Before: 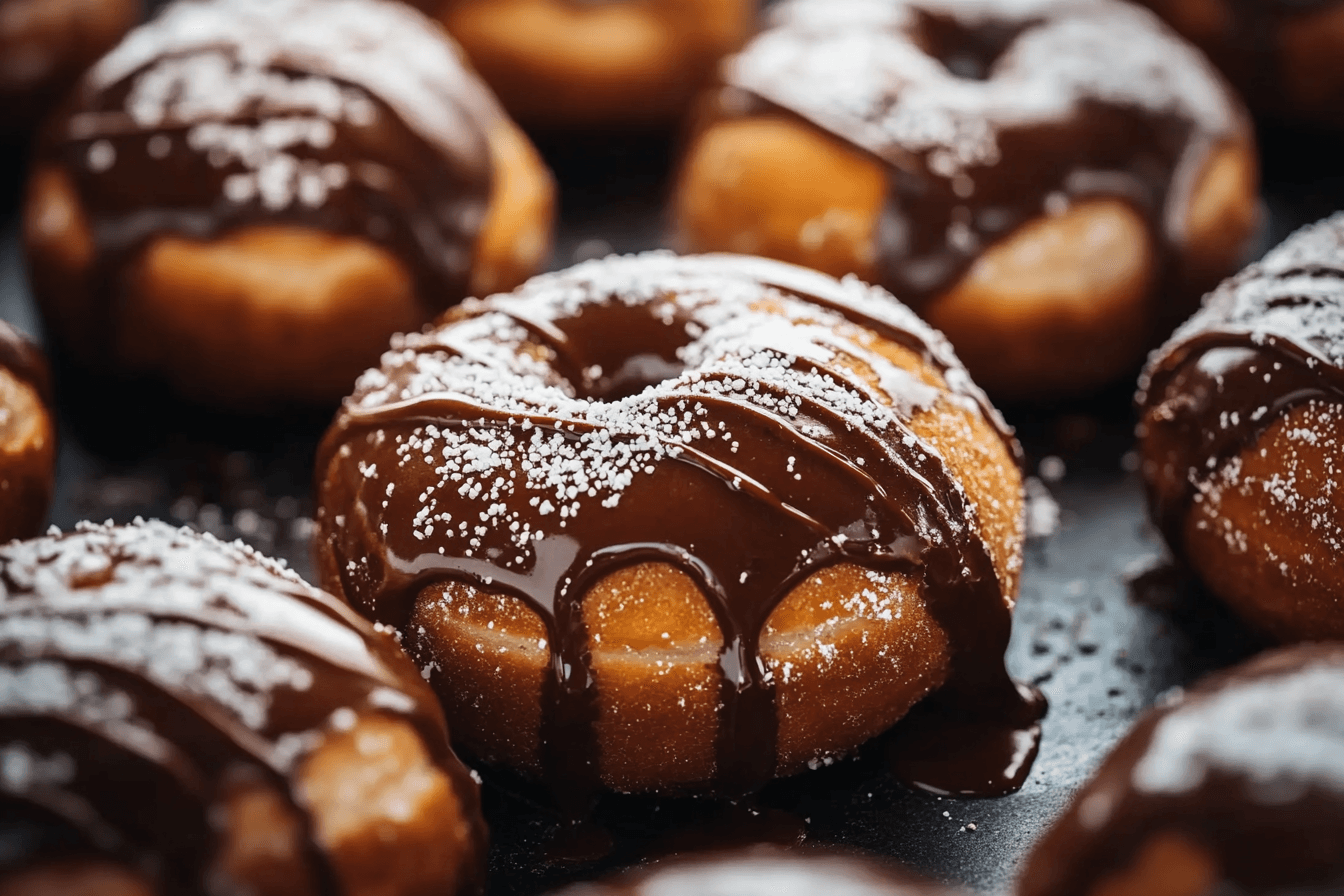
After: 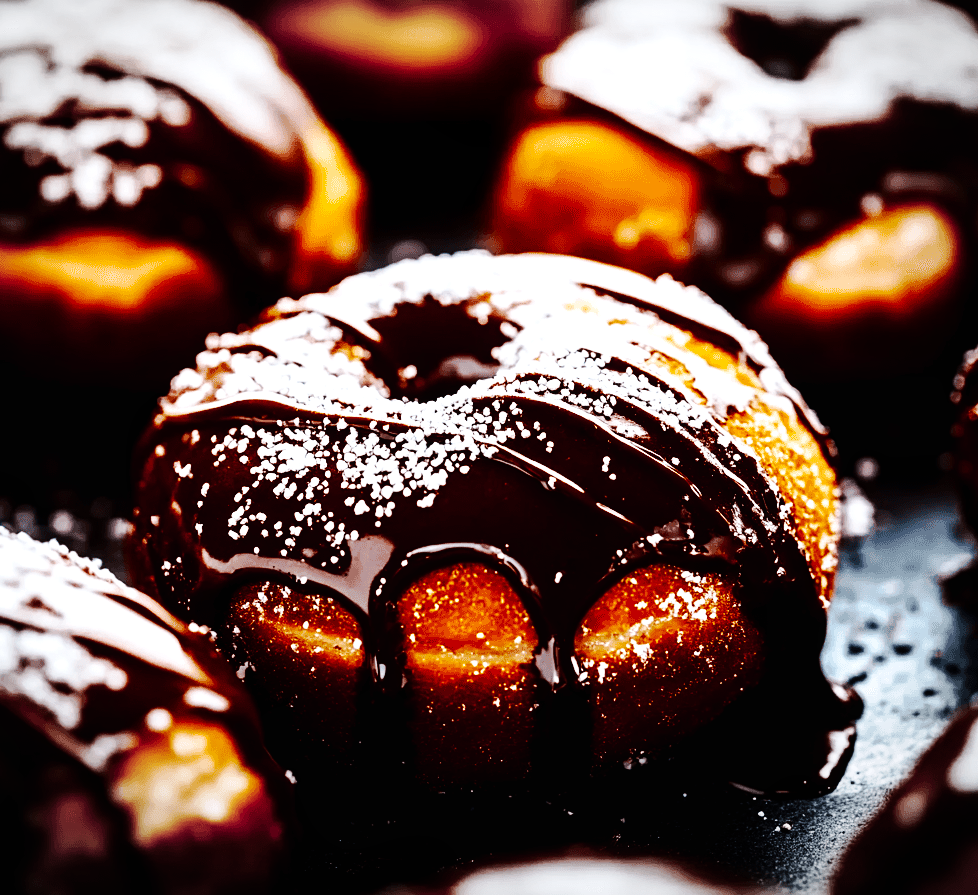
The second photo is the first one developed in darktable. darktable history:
contrast brightness saturation: contrast 0.07, brightness -0.14, saturation 0.105
color balance rgb: highlights gain › luminance 16.634%, highlights gain › chroma 2.856%, highlights gain › hue 263.04°, global offset › luminance -0.836%, linear chroma grading › global chroma 0.72%, perceptual saturation grading › global saturation 25.273%, perceptual brilliance grading › highlights 9.385%, perceptual brilliance grading › shadows -4.918%, global vibrance 6.538%, contrast 12.078%, saturation formula JzAzBz (2021)
crop: left 13.796%, right 13.397%
base curve: curves: ch0 [(0, 0) (0.036, 0.025) (0.121, 0.166) (0.206, 0.329) (0.605, 0.79) (1, 1)], preserve colors none
vignetting: fall-off start 100.02%, brightness -0.282, width/height ratio 1.307, unbound false
local contrast: highlights 102%, shadows 99%, detail 119%, midtone range 0.2
tone curve: curves: ch0 [(0, 0.01) (0.037, 0.032) (0.131, 0.108) (0.275, 0.256) (0.483, 0.512) (0.61, 0.665) (0.696, 0.742) (0.792, 0.819) (0.911, 0.925) (0.997, 0.995)]; ch1 [(0, 0) (0.301, 0.3) (0.423, 0.421) (0.492, 0.488) (0.507, 0.503) (0.53, 0.532) (0.573, 0.586) (0.683, 0.702) (0.746, 0.77) (1, 1)]; ch2 [(0, 0) (0.246, 0.233) (0.36, 0.352) (0.415, 0.415) (0.485, 0.487) (0.502, 0.504) (0.525, 0.518) (0.539, 0.539) (0.587, 0.594) (0.636, 0.652) (0.711, 0.729) (0.845, 0.855) (0.998, 0.977)], preserve colors none
